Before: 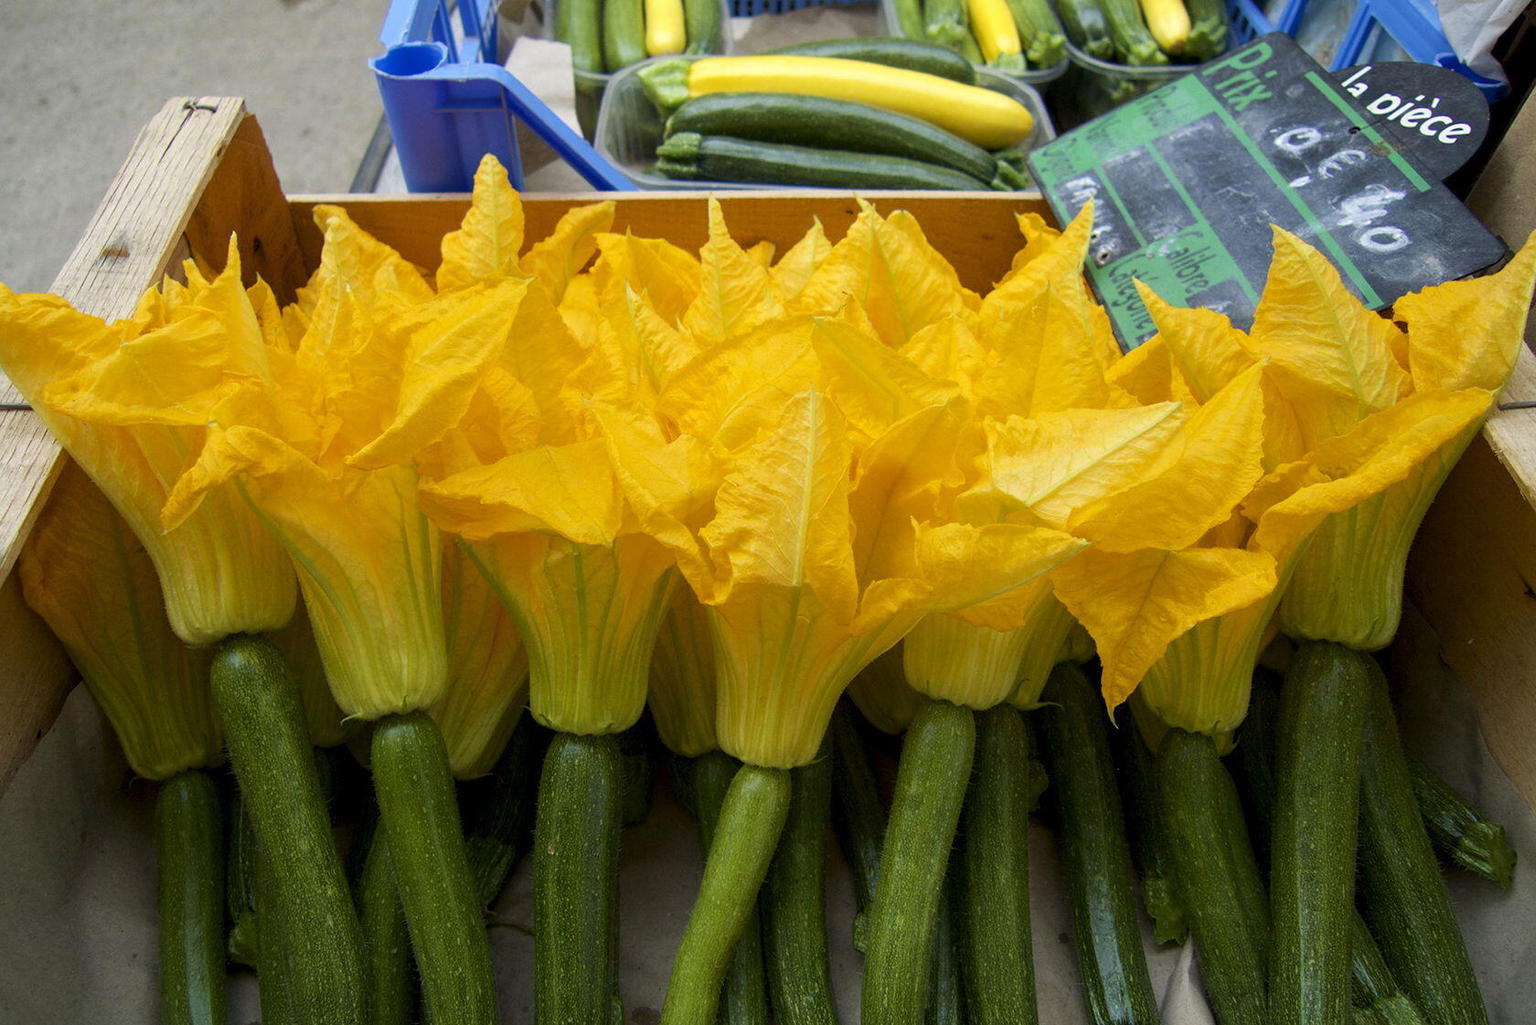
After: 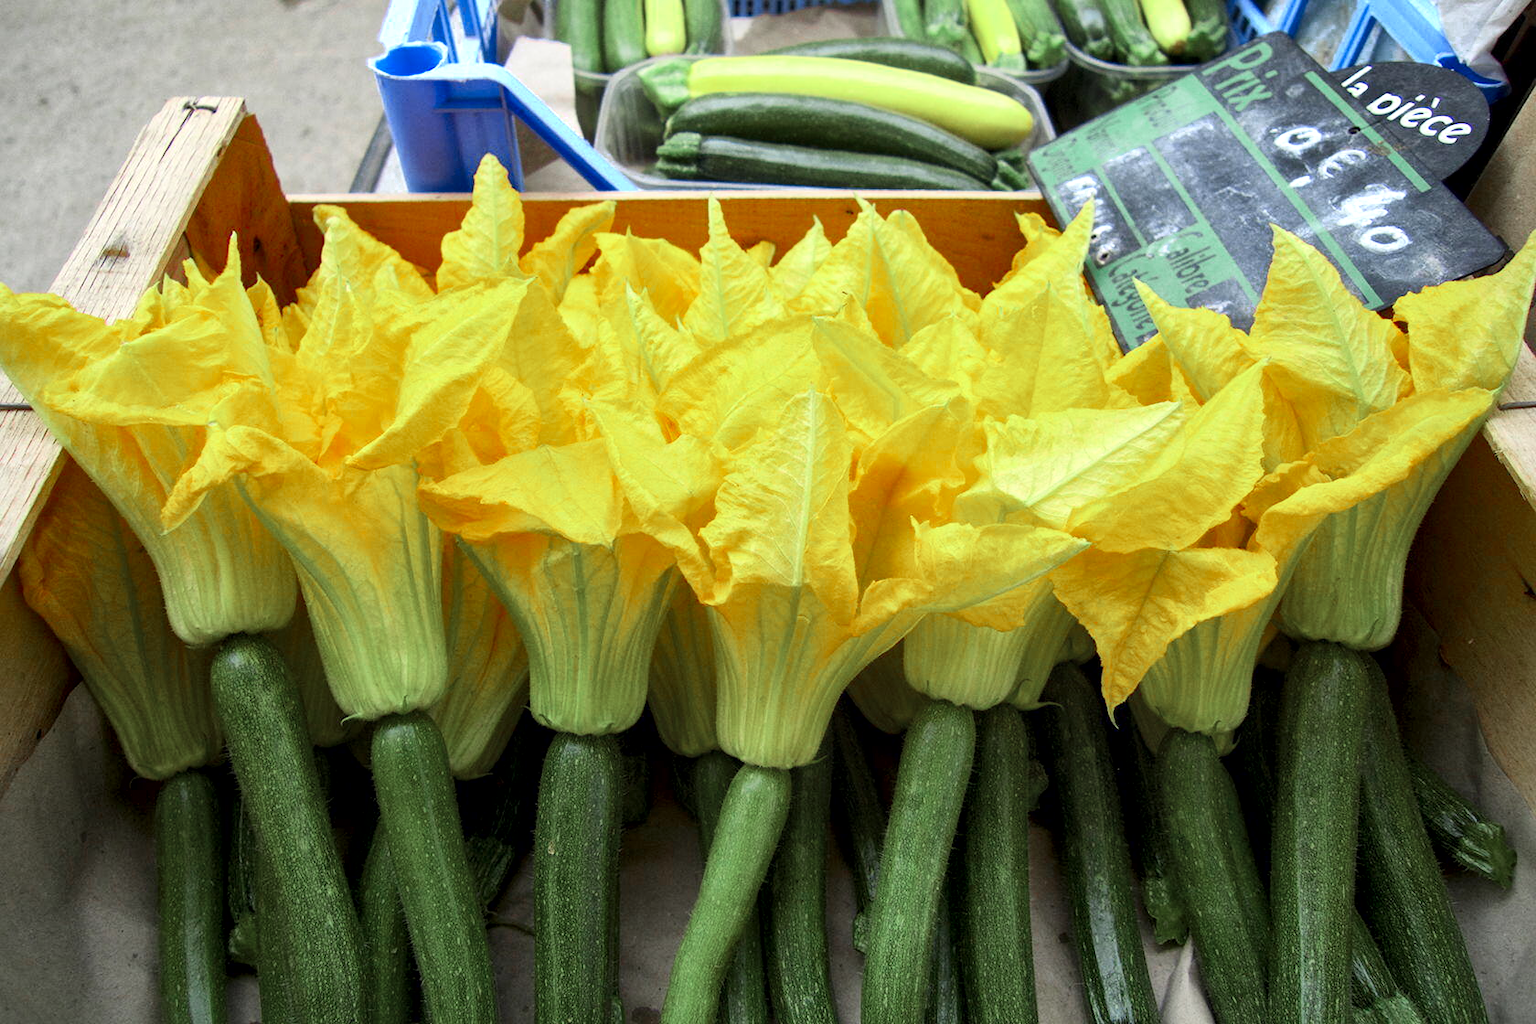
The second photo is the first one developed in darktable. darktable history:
contrast brightness saturation: contrast 0.2, brightness 0.16, saturation 0.22
local contrast: mode bilateral grid, contrast 20, coarseness 50, detail 150%, midtone range 0.2
color zones: curves: ch0 [(0, 0.466) (0.128, 0.466) (0.25, 0.5) (0.375, 0.456) (0.5, 0.5) (0.625, 0.5) (0.737, 0.652) (0.875, 0.5)]; ch1 [(0, 0.603) (0.125, 0.618) (0.261, 0.348) (0.372, 0.353) (0.497, 0.363) (0.611, 0.45) (0.731, 0.427) (0.875, 0.518) (0.998, 0.652)]; ch2 [(0, 0.559) (0.125, 0.451) (0.253, 0.564) (0.37, 0.578) (0.5, 0.466) (0.625, 0.471) (0.731, 0.471) (0.88, 0.485)]
